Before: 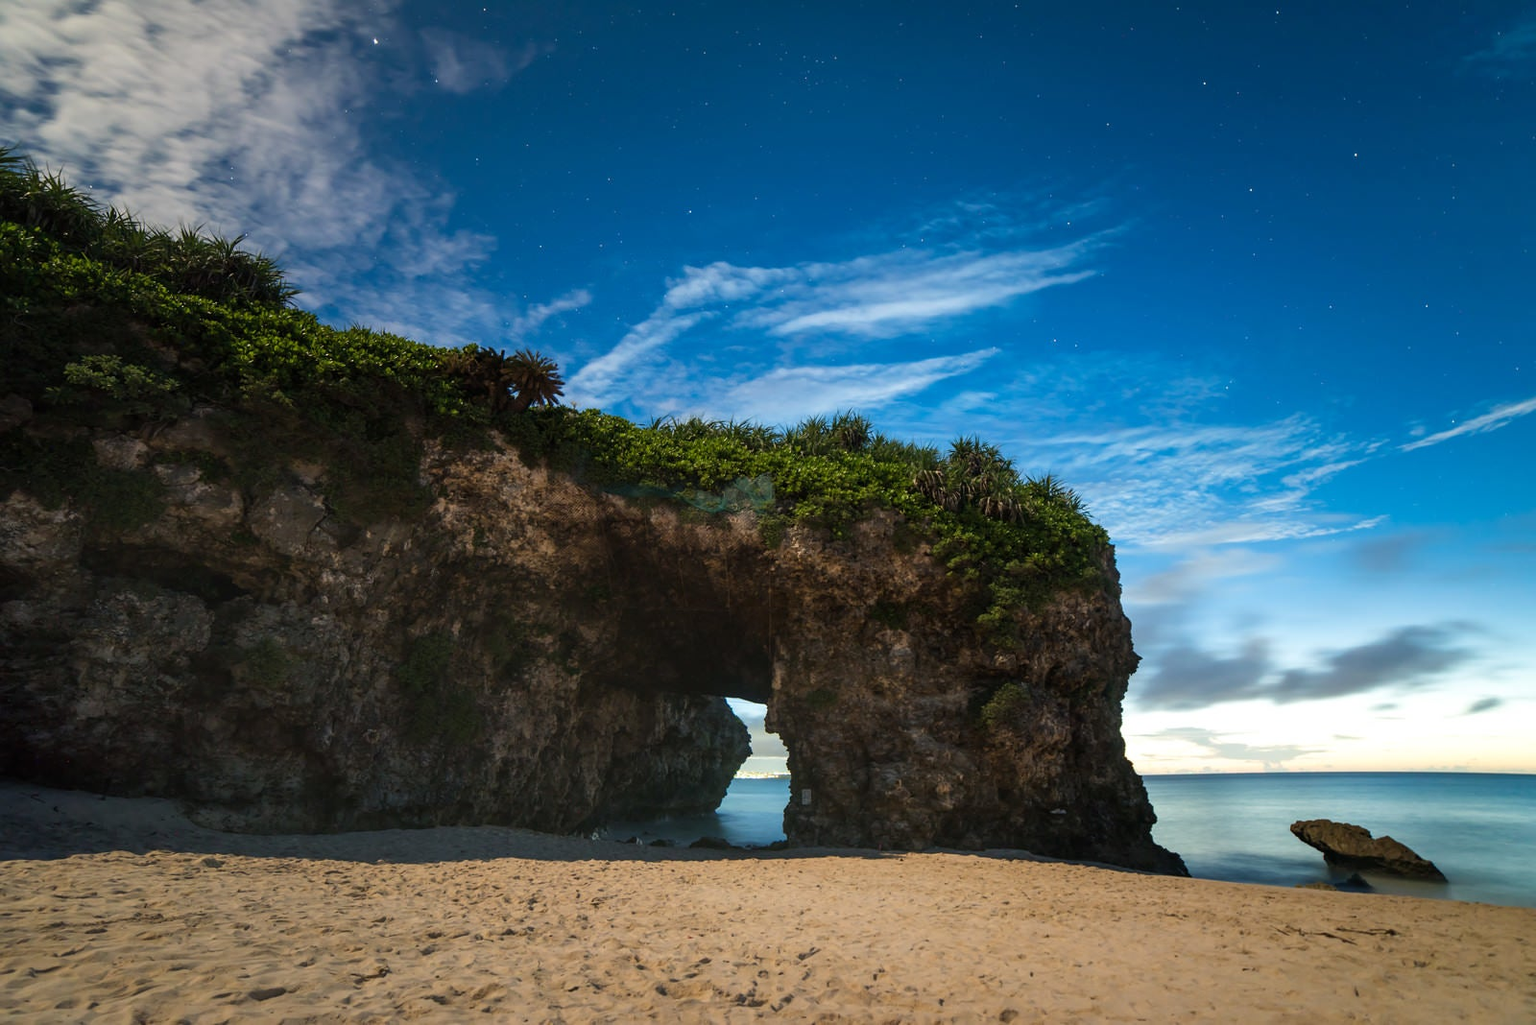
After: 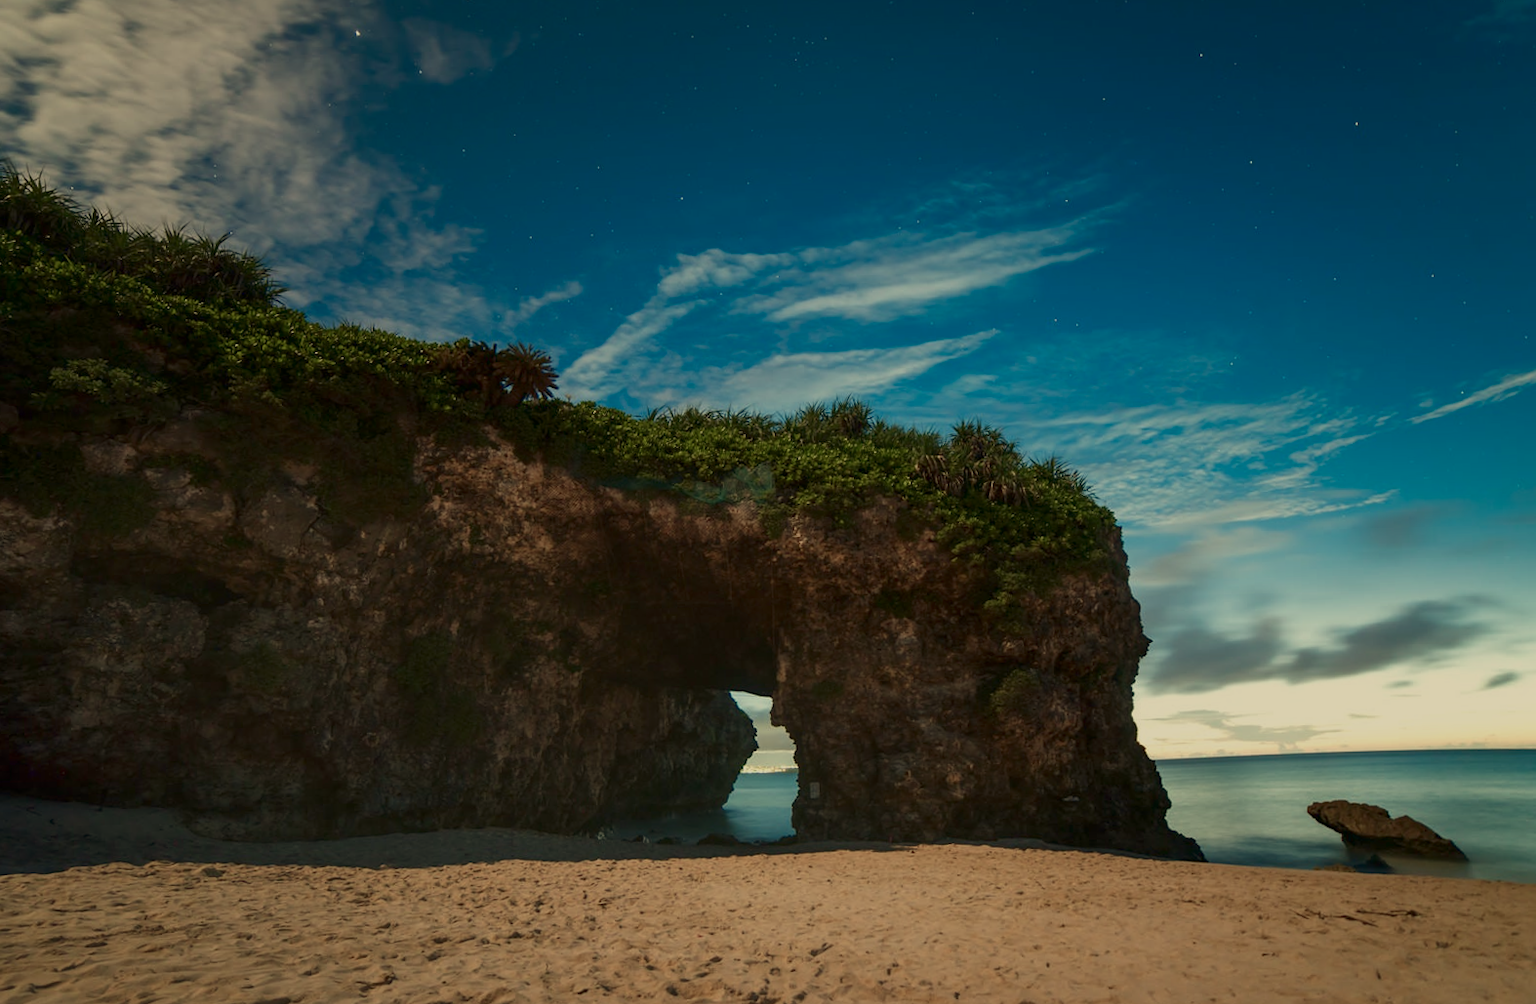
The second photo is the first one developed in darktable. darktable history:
color correction: highlights a* -6.69, highlights b* 0.49
white balance: red 1.123, blue 0.83
color balance rgb: perceptual saturation grading › global saturation -27.94%, hue shift -2.27°, contrast -21.26%
contrast brightness saturation: brightness -0.2, saturation 0.08
rotate and perspective: rotation -1.42°, crop left 0.016, crop right 0.984, crop top 0.035, crop bottom 0.965
